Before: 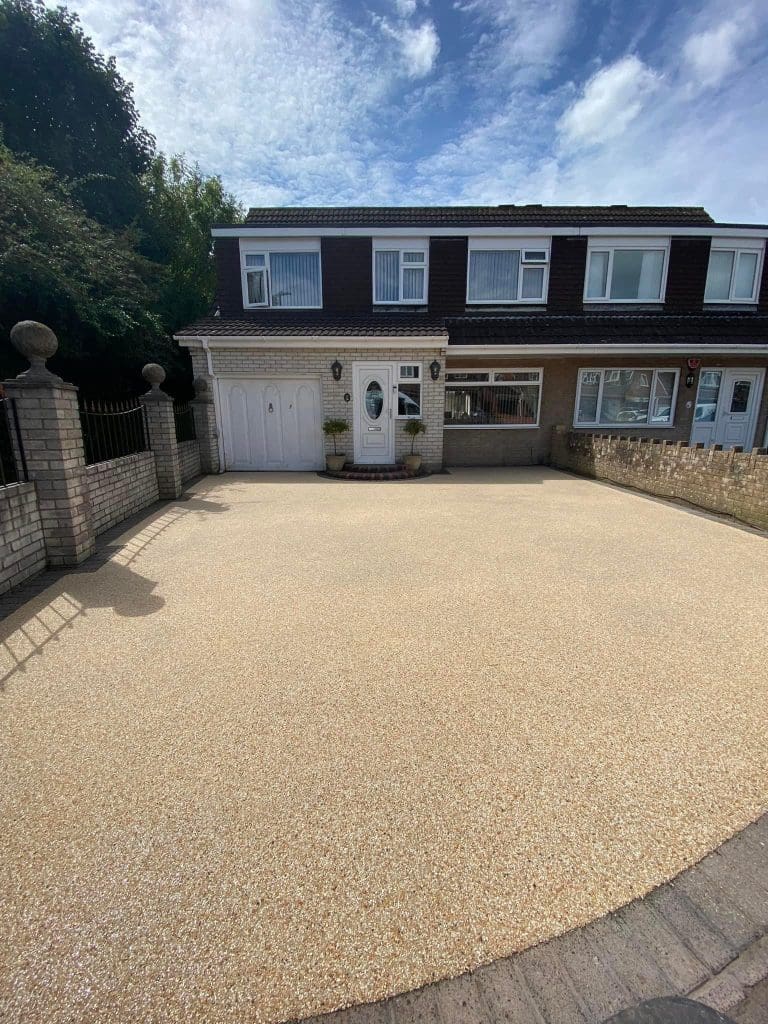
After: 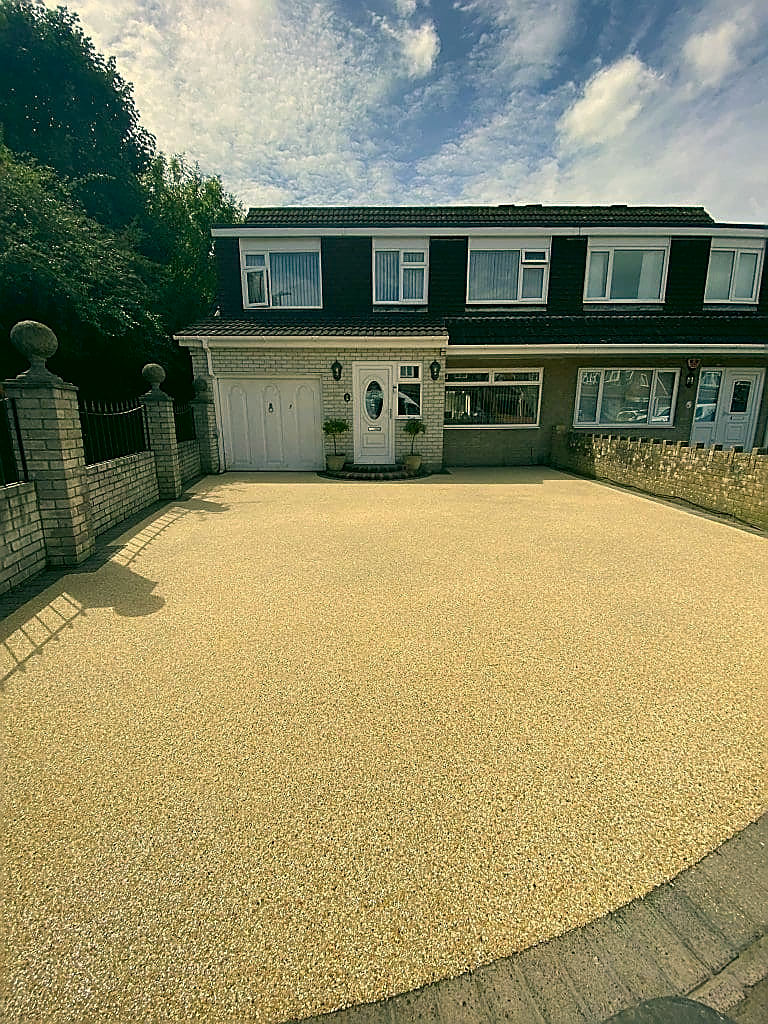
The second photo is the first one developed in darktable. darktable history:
color correction: highlights a* 4.93, highlights b* 24.14, shadows a* -15.78, shadows b* 3.98
sharpen: radius 1.415, amount 1.264, threshold 0.824
